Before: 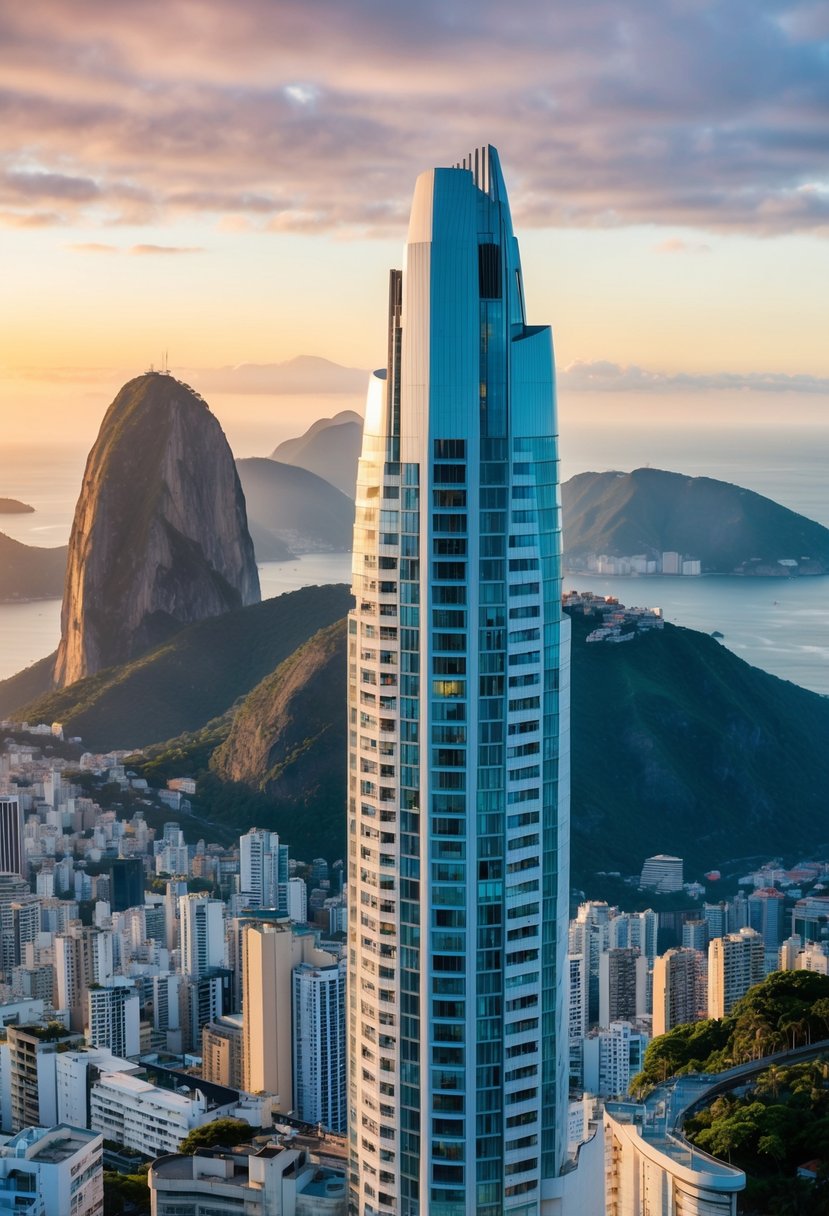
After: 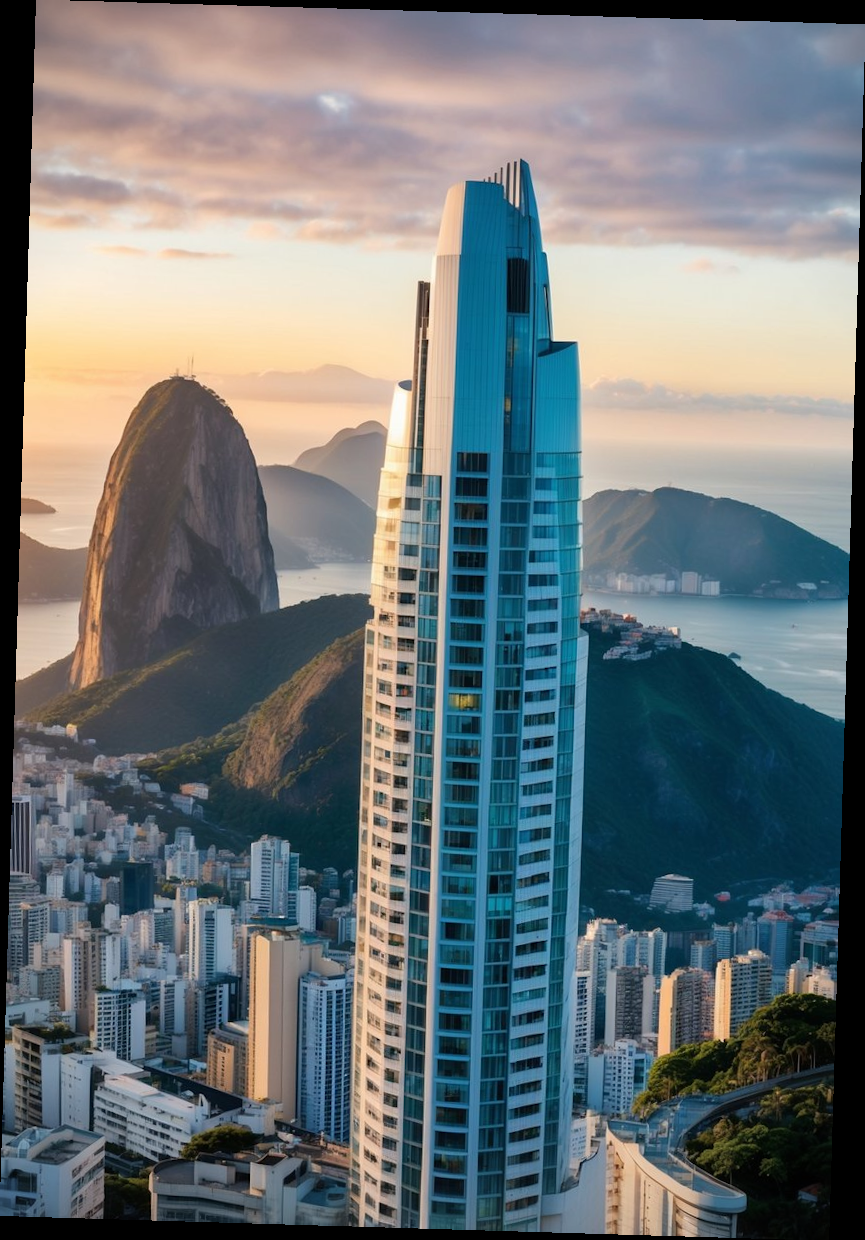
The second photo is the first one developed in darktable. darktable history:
vignetting: fall-off radius 60.65%
rotate and perspective: rotation 1.72°, automatic cropping off
